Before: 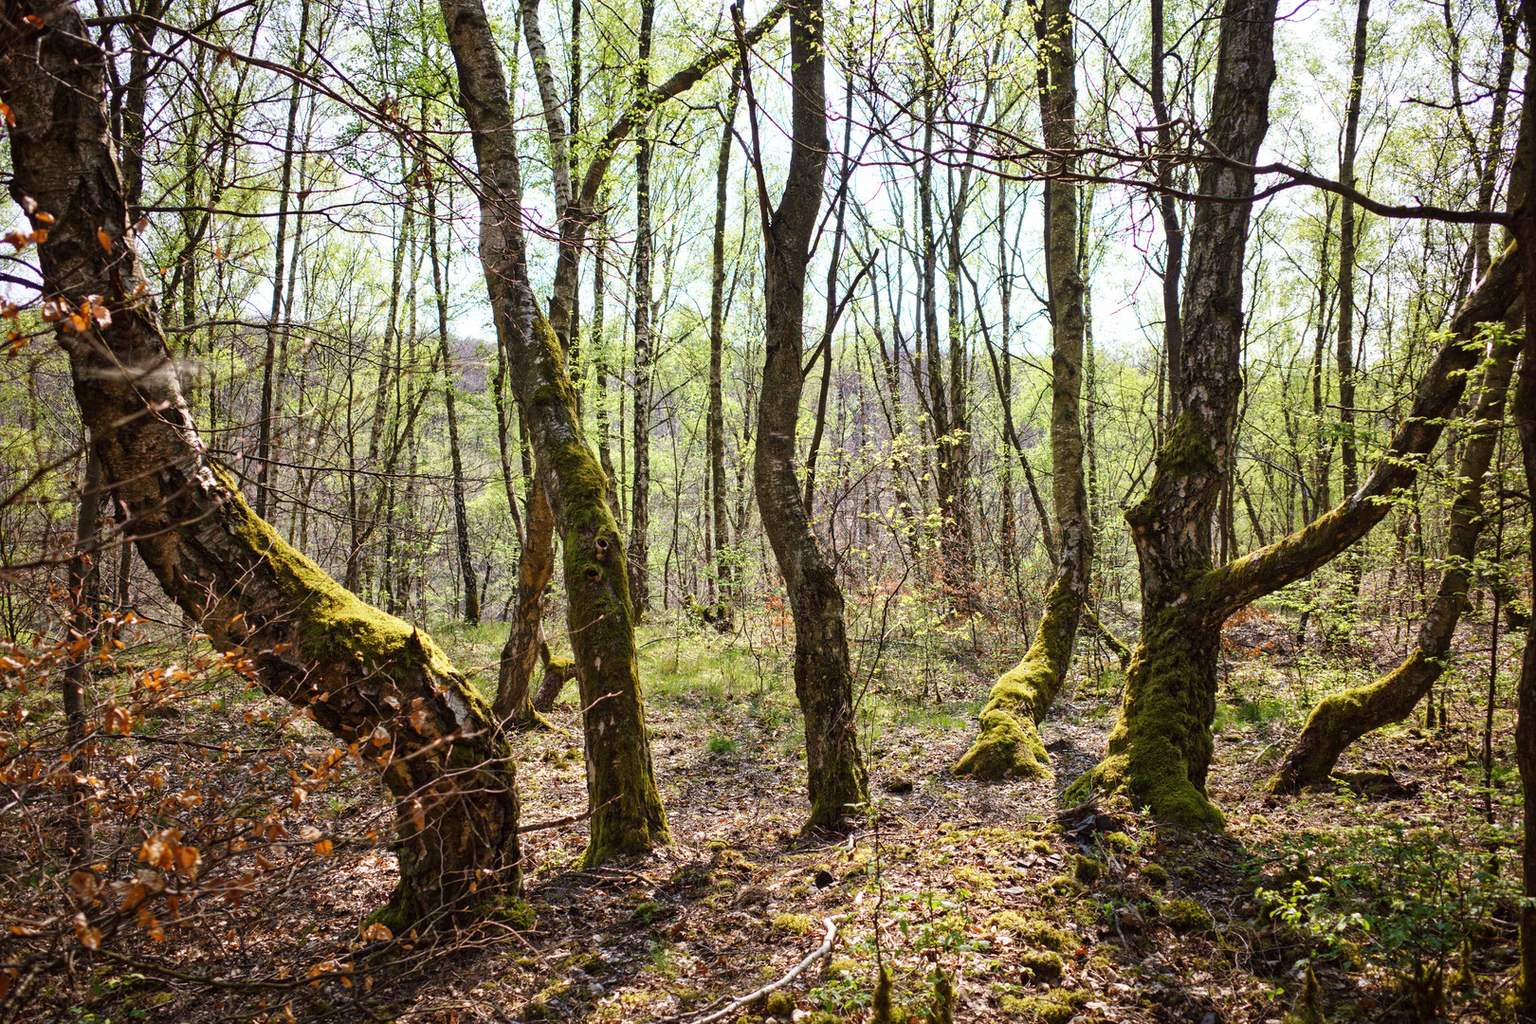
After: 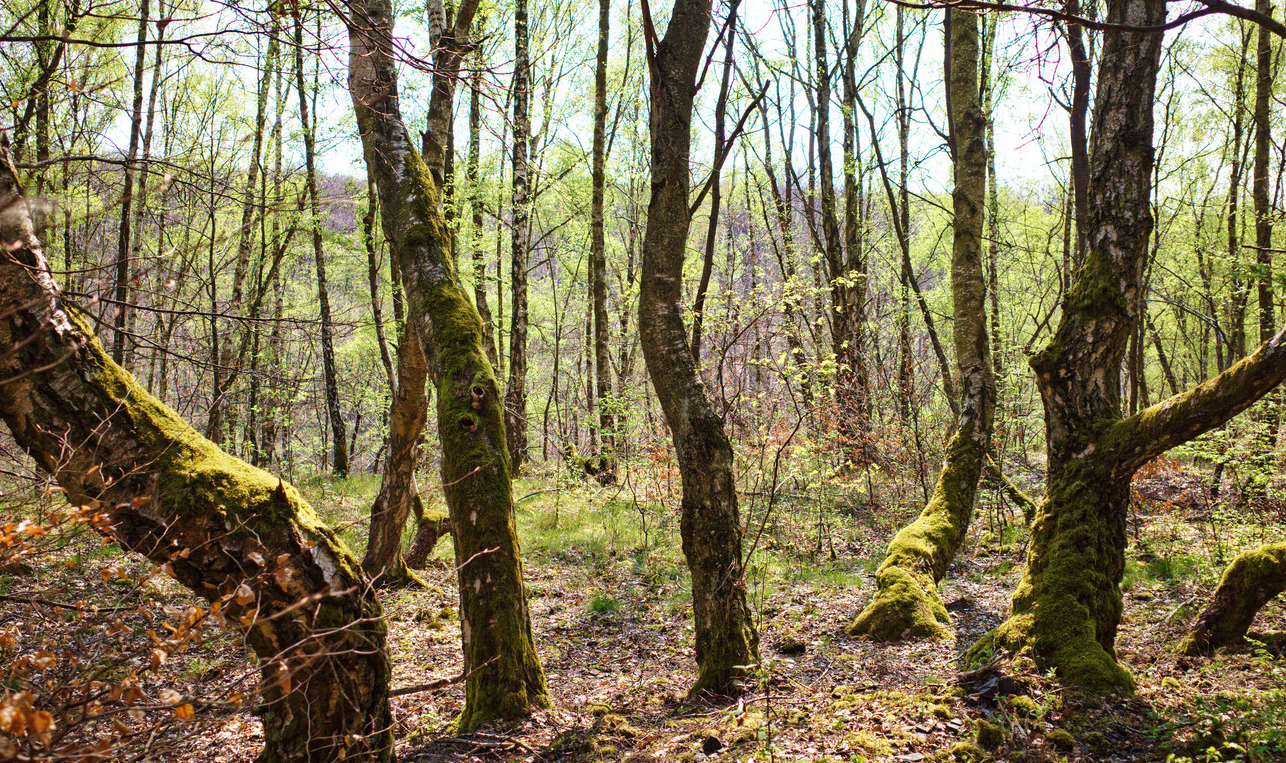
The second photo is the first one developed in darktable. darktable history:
velvia: on, module defaults
crop: left 9.712%, top 16.928%, right 10.845%, bottom 12.332%
